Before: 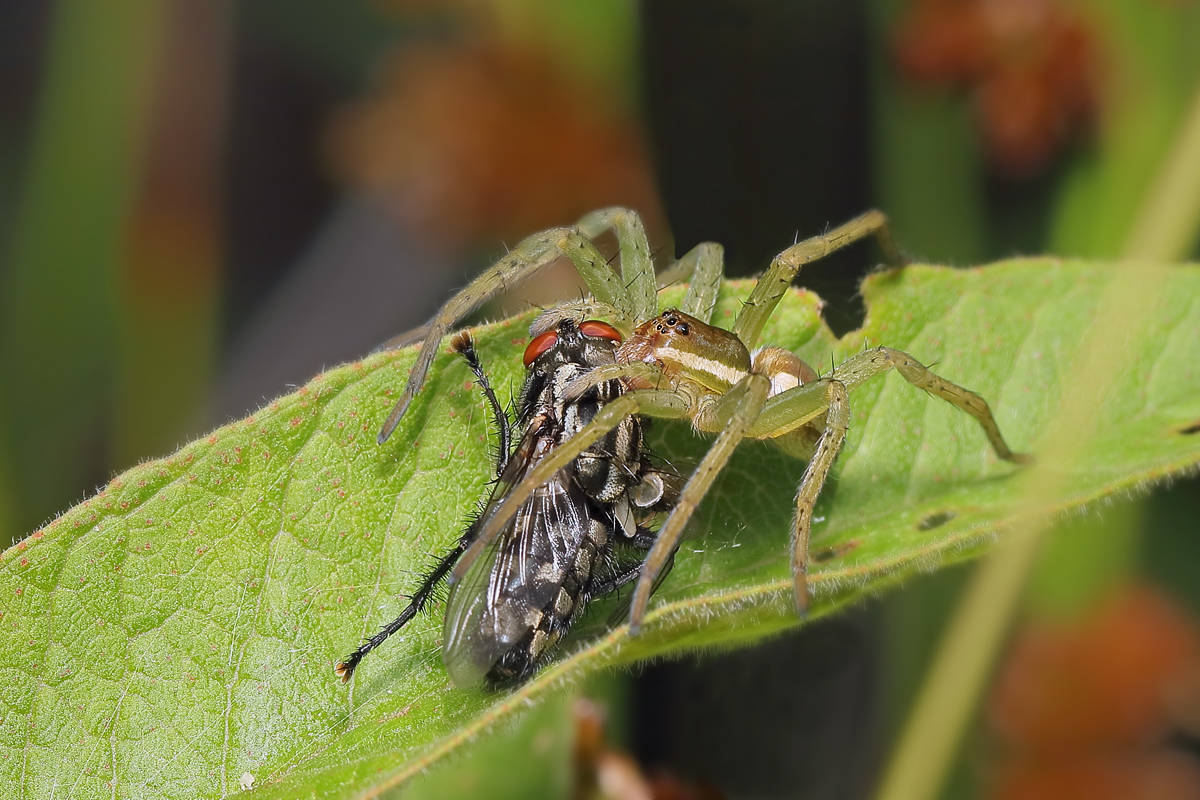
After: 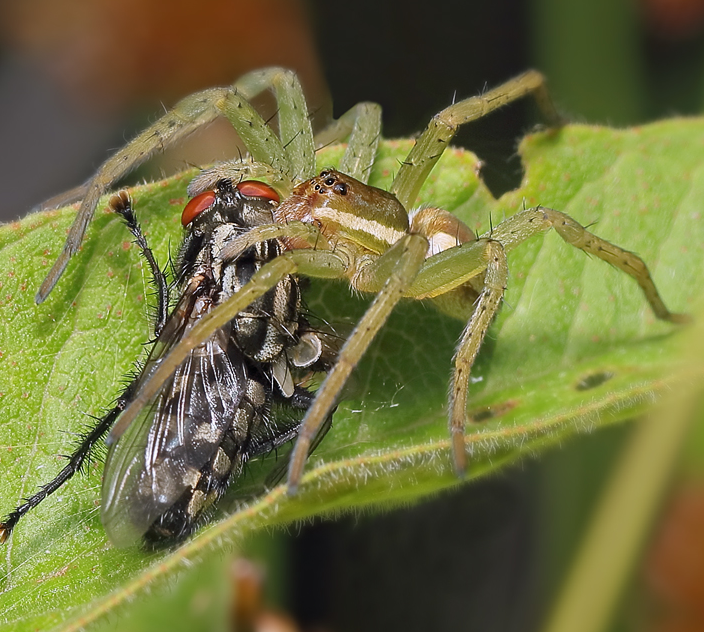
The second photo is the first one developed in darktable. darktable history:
crop and rotate: left 28.581%, top 17.581%, right 12.745%, bottom 3.399%
